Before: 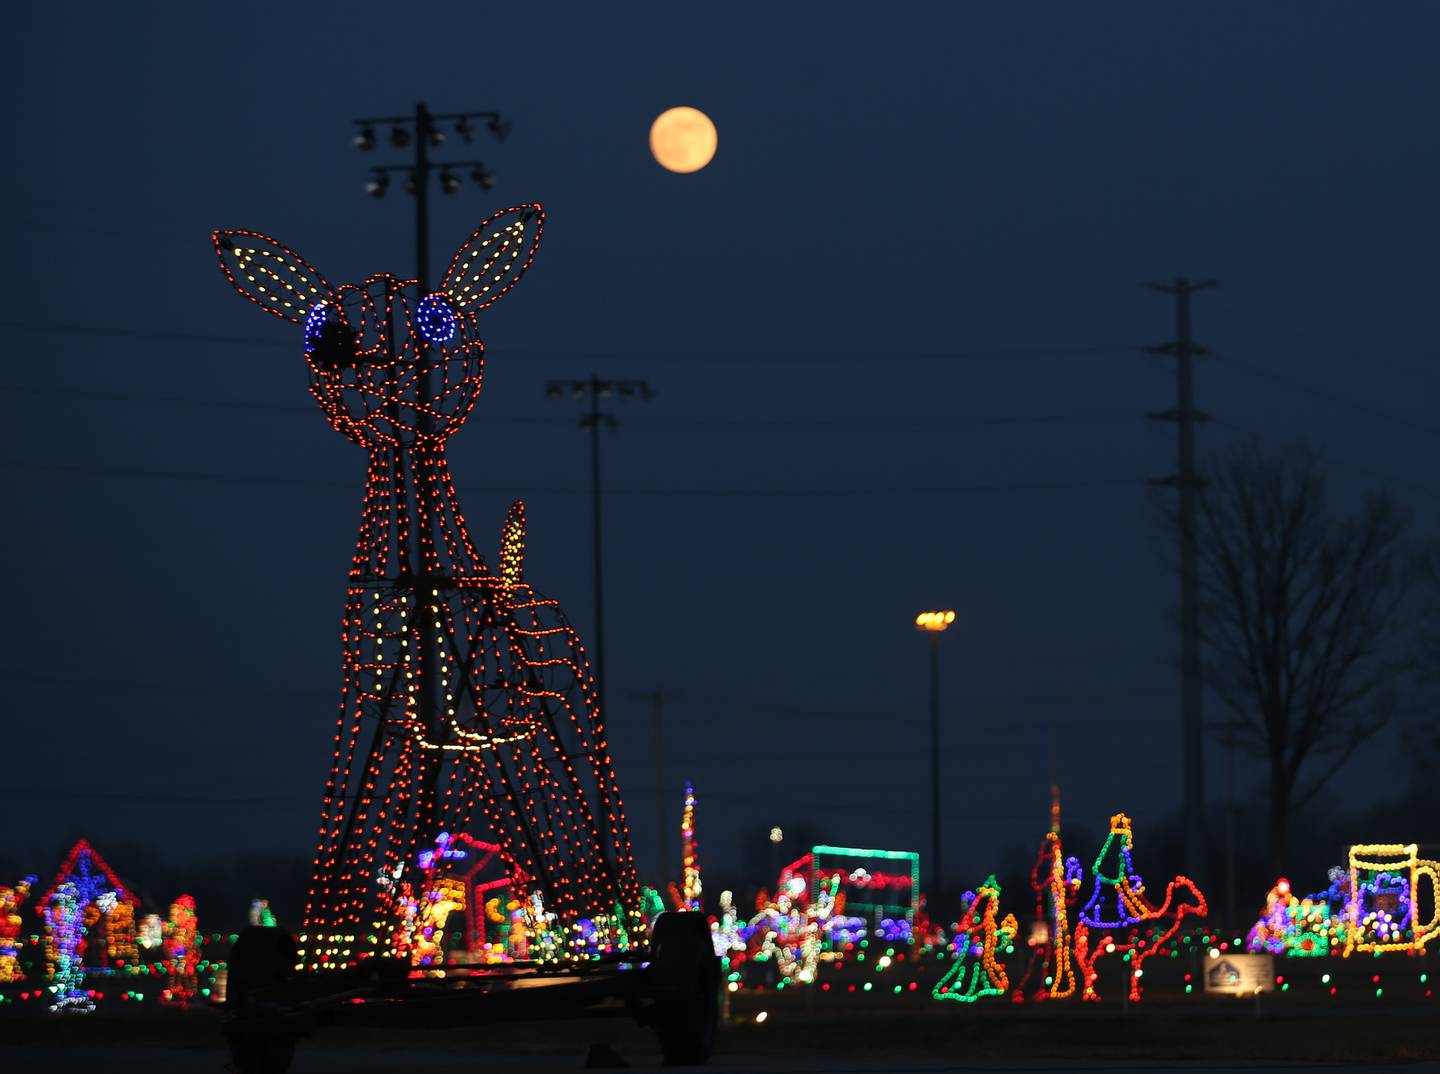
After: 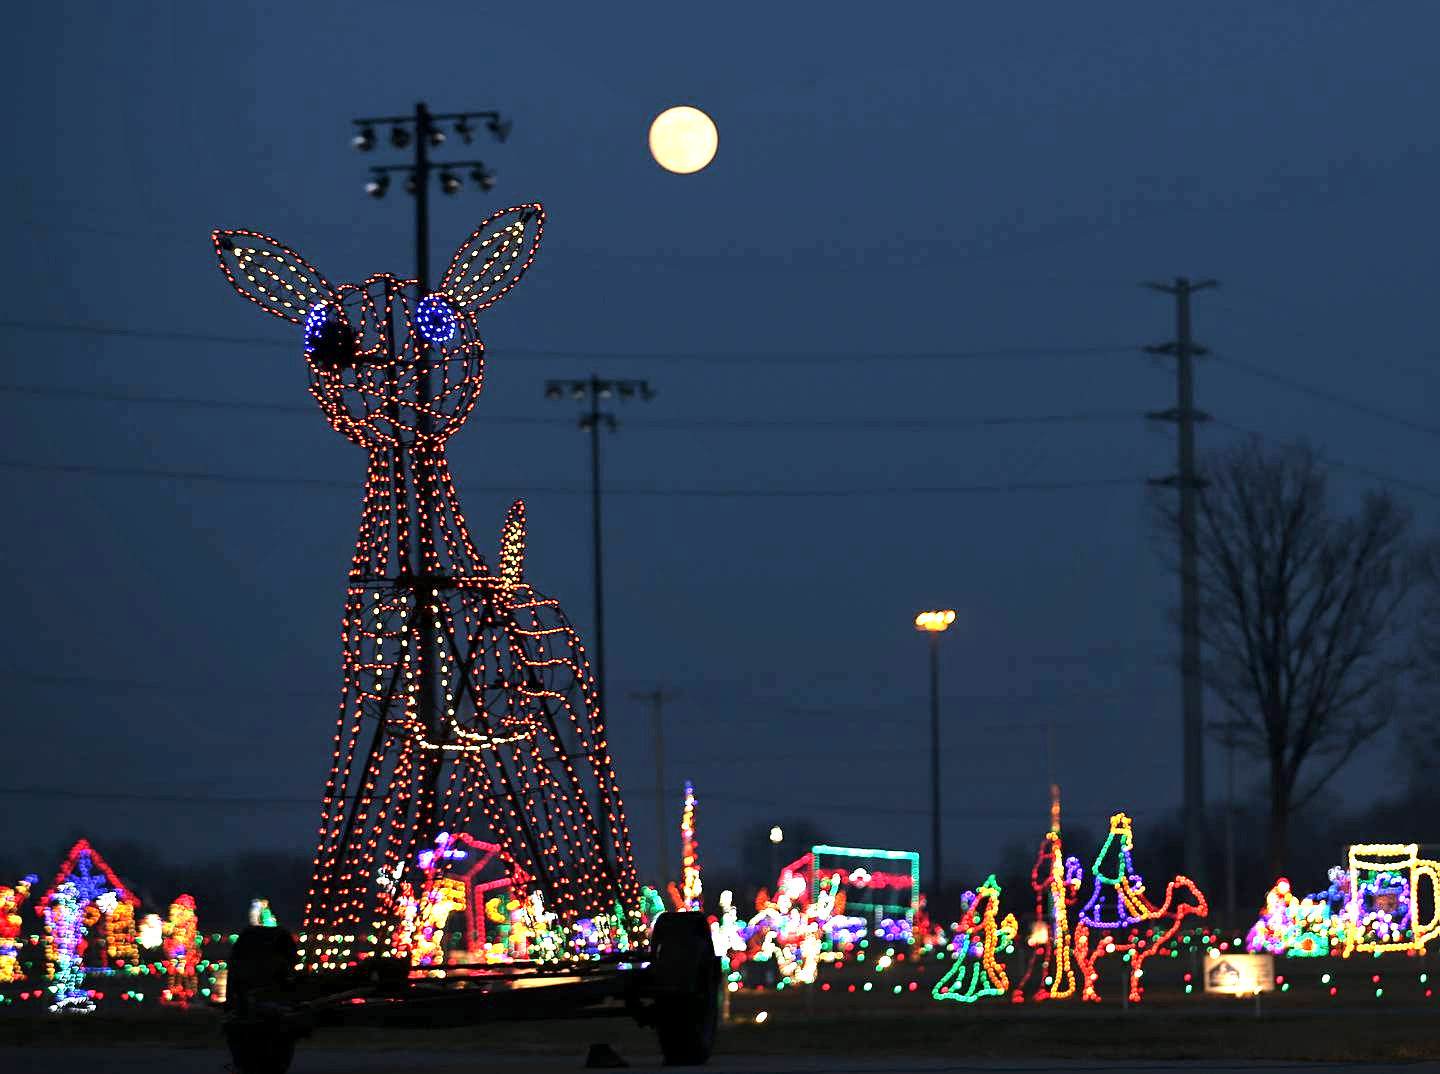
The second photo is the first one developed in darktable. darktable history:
local contrast: mode bilateral grid, contrast 19, coarseness 50, detail 119%, midtone range 0.2
tone equalizer: -8 EV -0.418 EV, -7 EV -0.412 EV, -6 EV -0.362 EV, -5 EV -0.224 EV, -3 EV 0.249 EV, -2 EV 0.308 EV, -1 EV 0.415 EV, +0 EV 0.396 EV, edges refinement/feathering 500, mask exposure compensation -1.57 EV, preserve details no
exposure: black level correction 0.001, exposure 1.399 EV, compensate exposure bias true, compensate highlight preservation false
sharpen: amount 0.211
